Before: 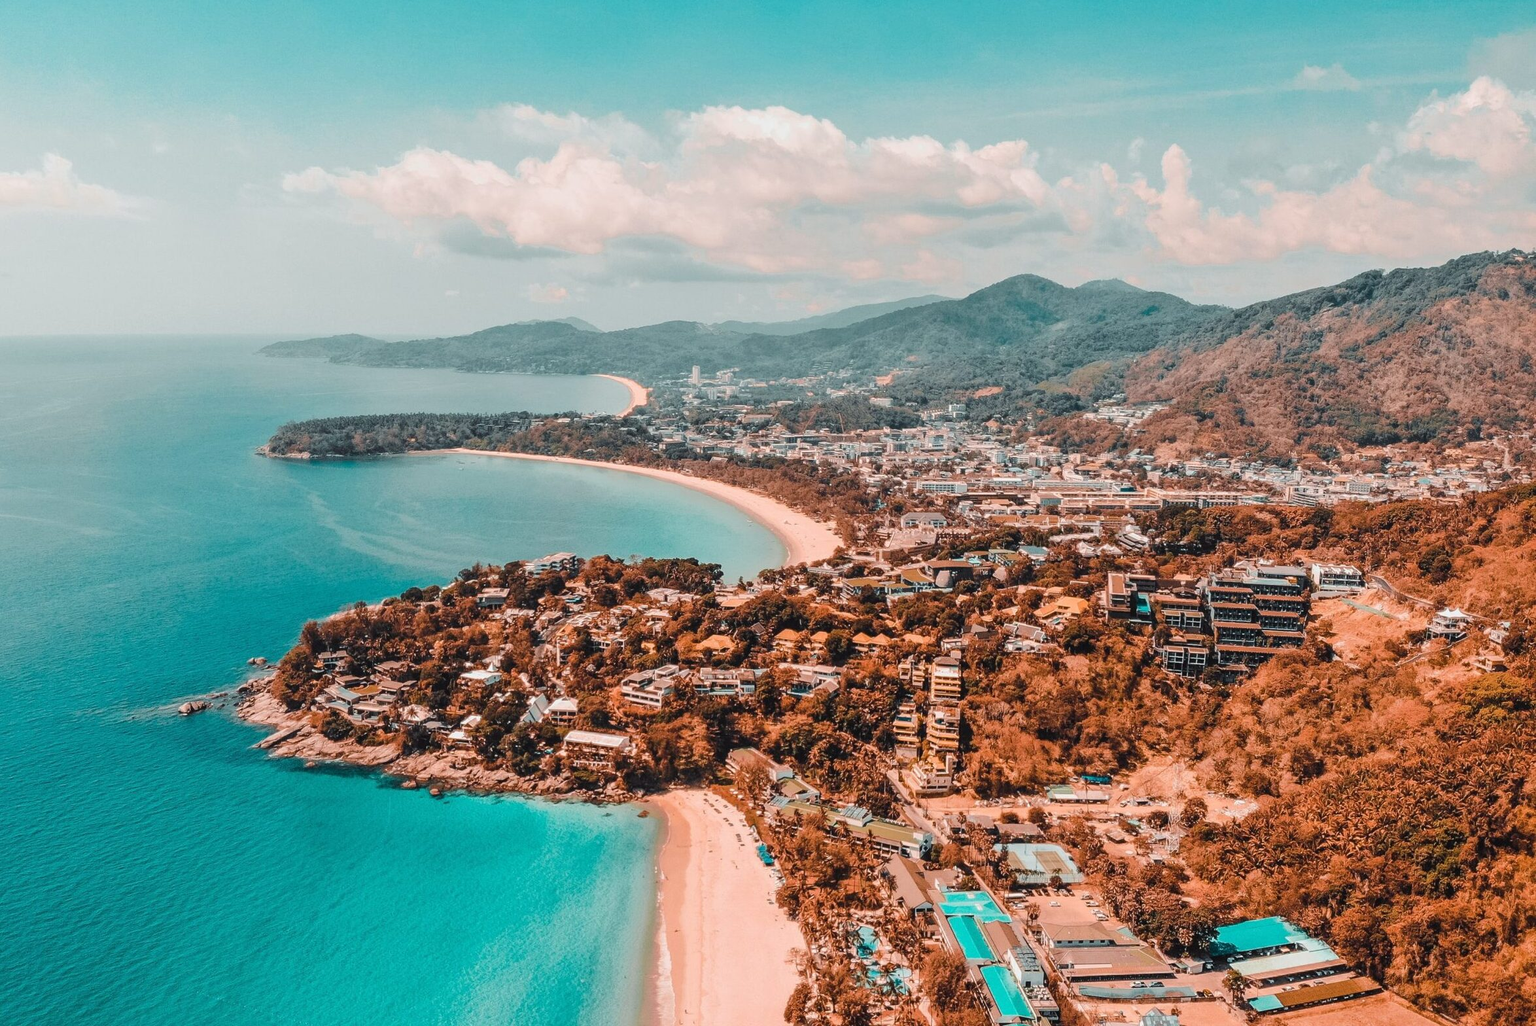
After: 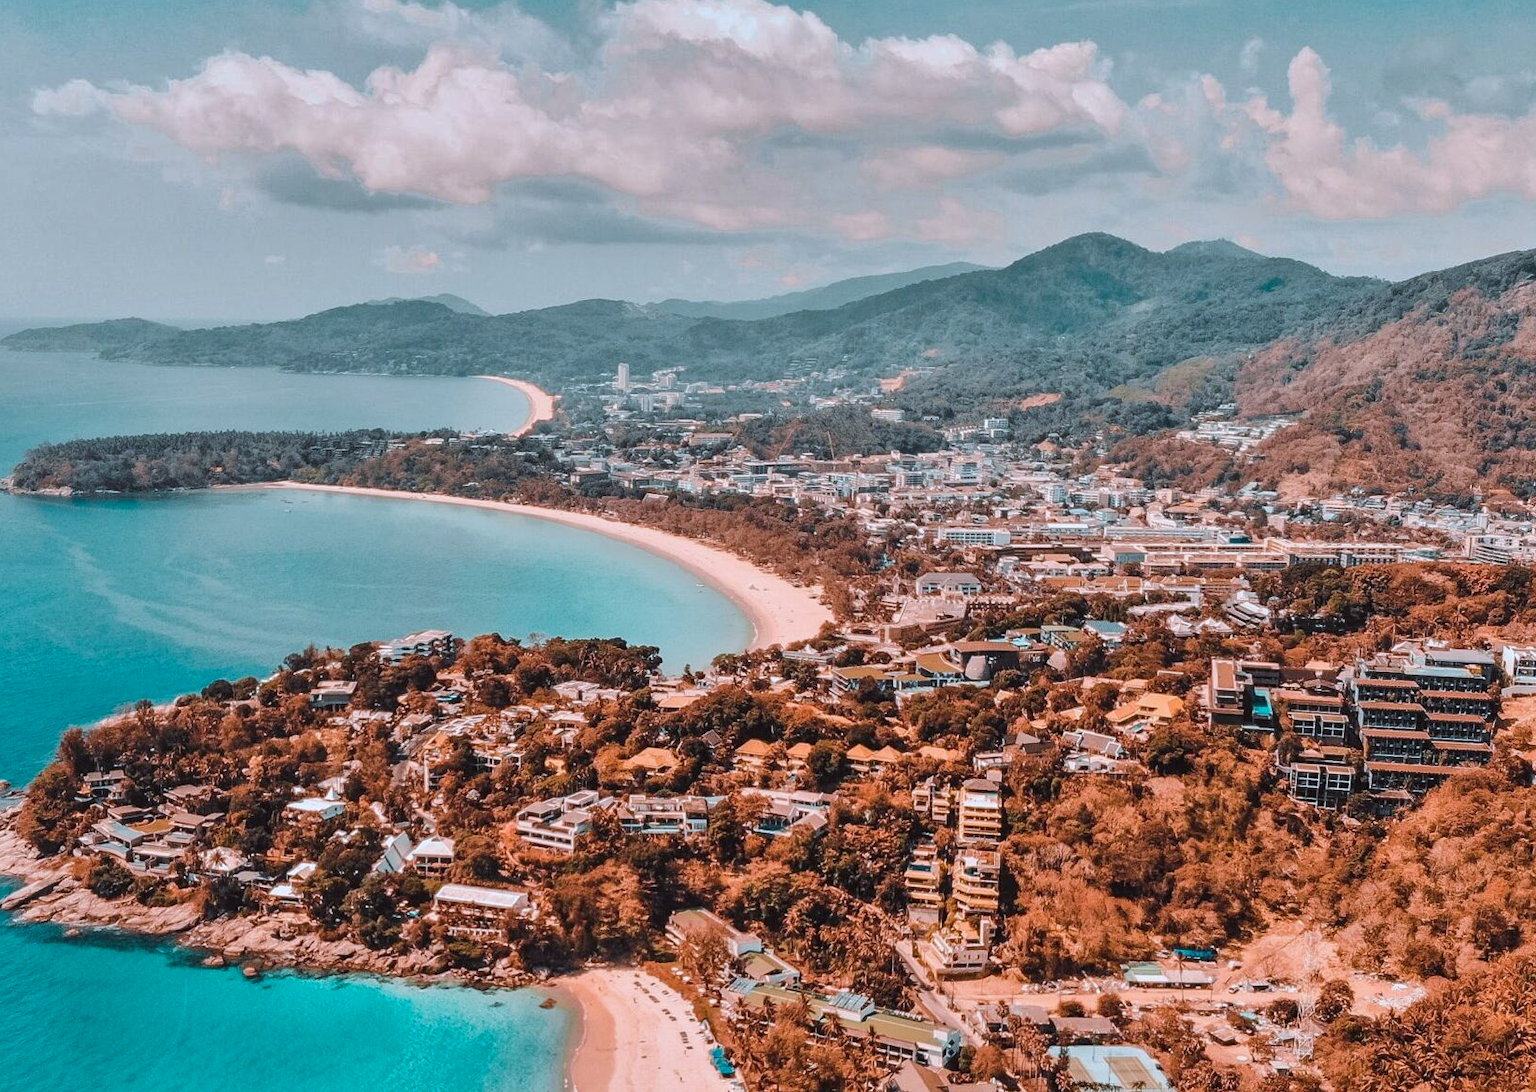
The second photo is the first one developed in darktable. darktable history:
color calibration: illuminant as shot in camera, x 0.358, y 0.373, temperature 4628.91 K
crop and rotate: left 16.956%, top 10.896%, right 13.01%, bottom 14.538%
color correction: highlights a* -2.73, highlights b* -2.39, shadows a* 2.08, shadows b* 2.83
shadows and highlights: shadows 61.07, highlights -60.22, soften with gaussian
